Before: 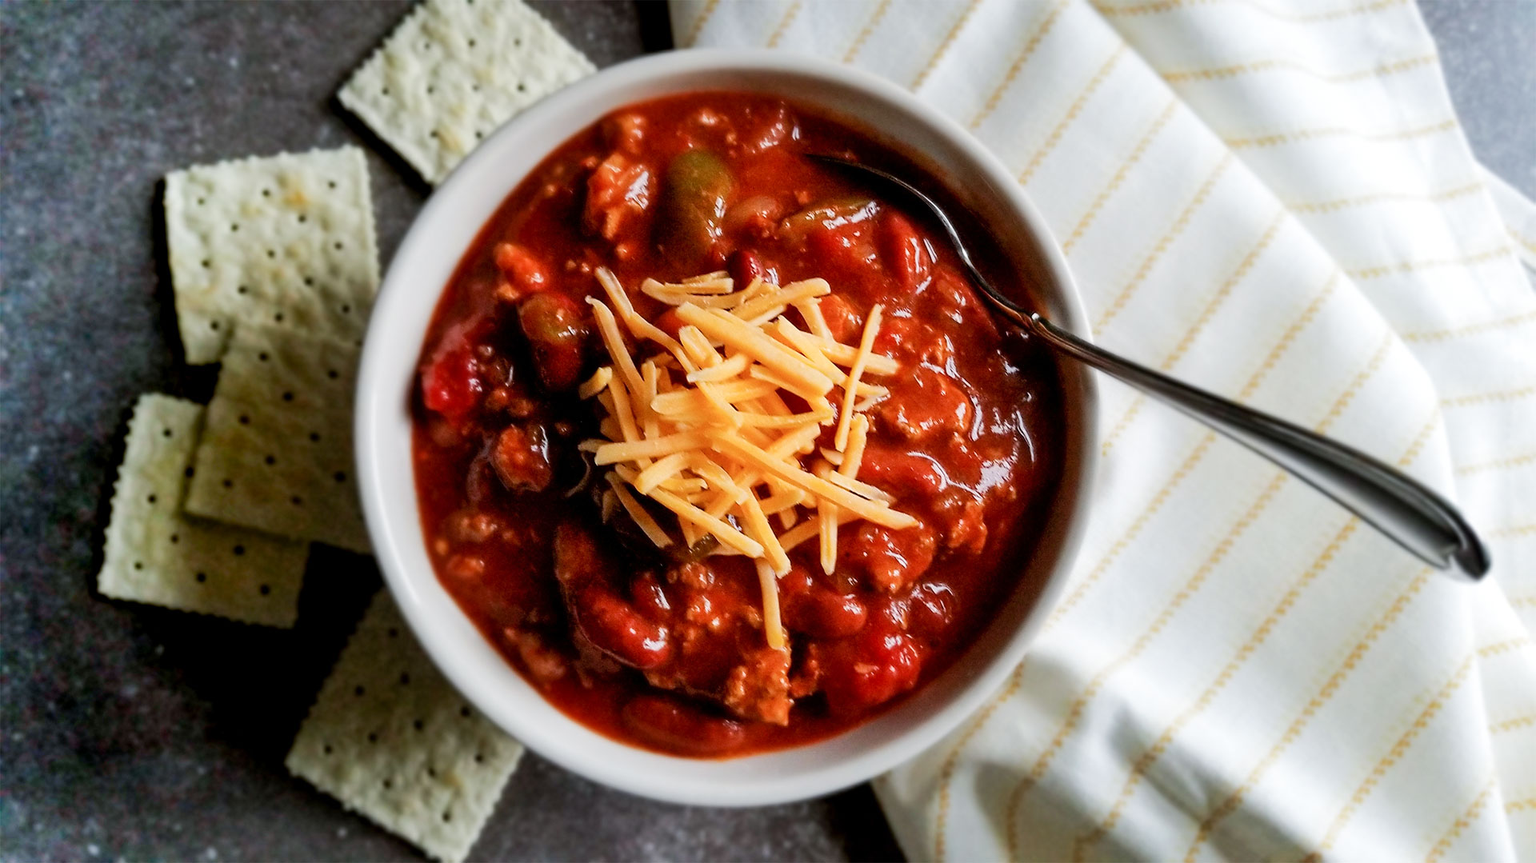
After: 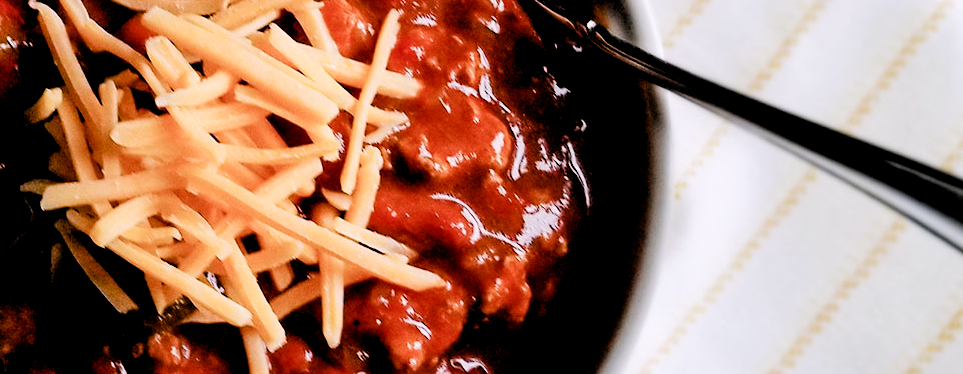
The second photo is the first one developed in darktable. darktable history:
color balance rgb: highlights gain › chroma 2.006%, highlights gain › hue 288.71°, perceptual saturation grading › global saturation 20%, perceptual saturation grading › highlights -48.949%, perceptual saturation grading › shadows 24.352%, global vibrance 20%
filmic rgb: middle gray luminance 13.59%, black relative exposure -1.96 EV, white relative exposure 3.09 EV, target black luminance 0%, hardness 1.79, latitude 58.61%, contrast 1.718, highlights saturation mix 5.38%, shadows ↔ highlights balance -37.04%
crop: left 36.648%, top 34.445%, right 13.171%, bottom 30.889%
vignetting: fall-off start 115.88%, fall-off radius 59.62%, brightness -0.204, unbound false
